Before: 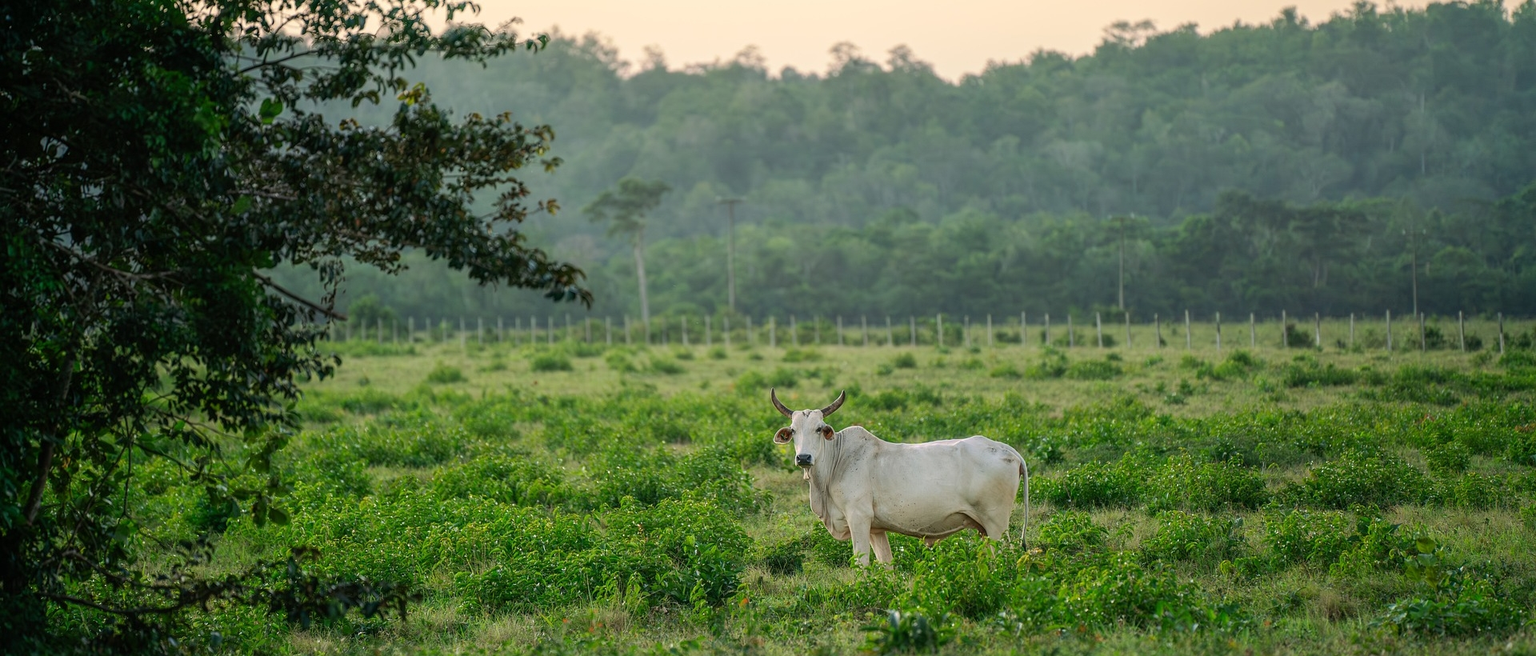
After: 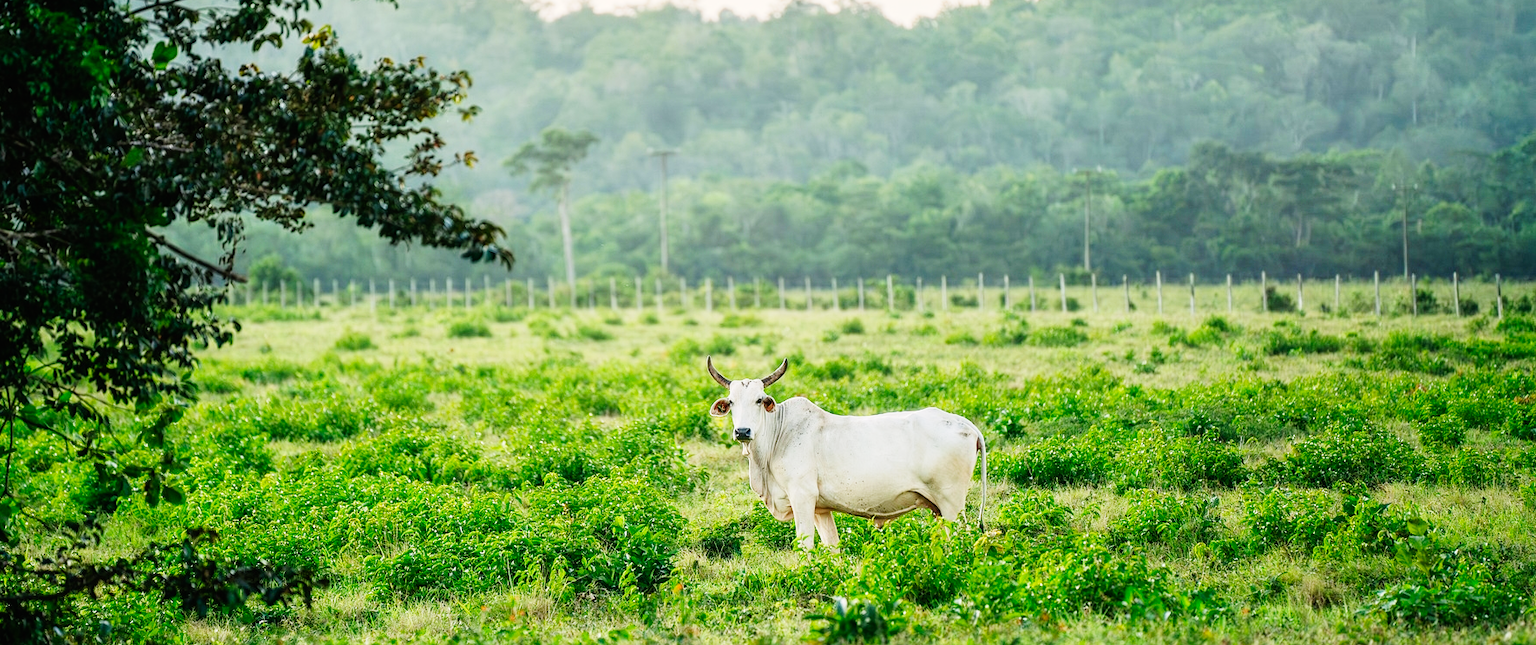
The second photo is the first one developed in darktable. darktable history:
crop and rotate: left 7.795%, top 9.207%
base curve: curves: ch0 [(0, 0) (0, 0.001) (0.001, 0.001) (0.004, 0.002) (0.007, 0.004) (0.015, 0.013) (0.033, 0.045) (0.052, 0.096) (0.075, 0.17) (0.099, 0.241) (0.163, 0.42) (0.219, 0.55) (0.259, 0.616) (0.327, 0.722) (0.365, 0.765) (0.522, 0.873) (0.547, 0.881) (0.689, 0.919) (0.826, 0.952) (1, 1)], preserve colors none
